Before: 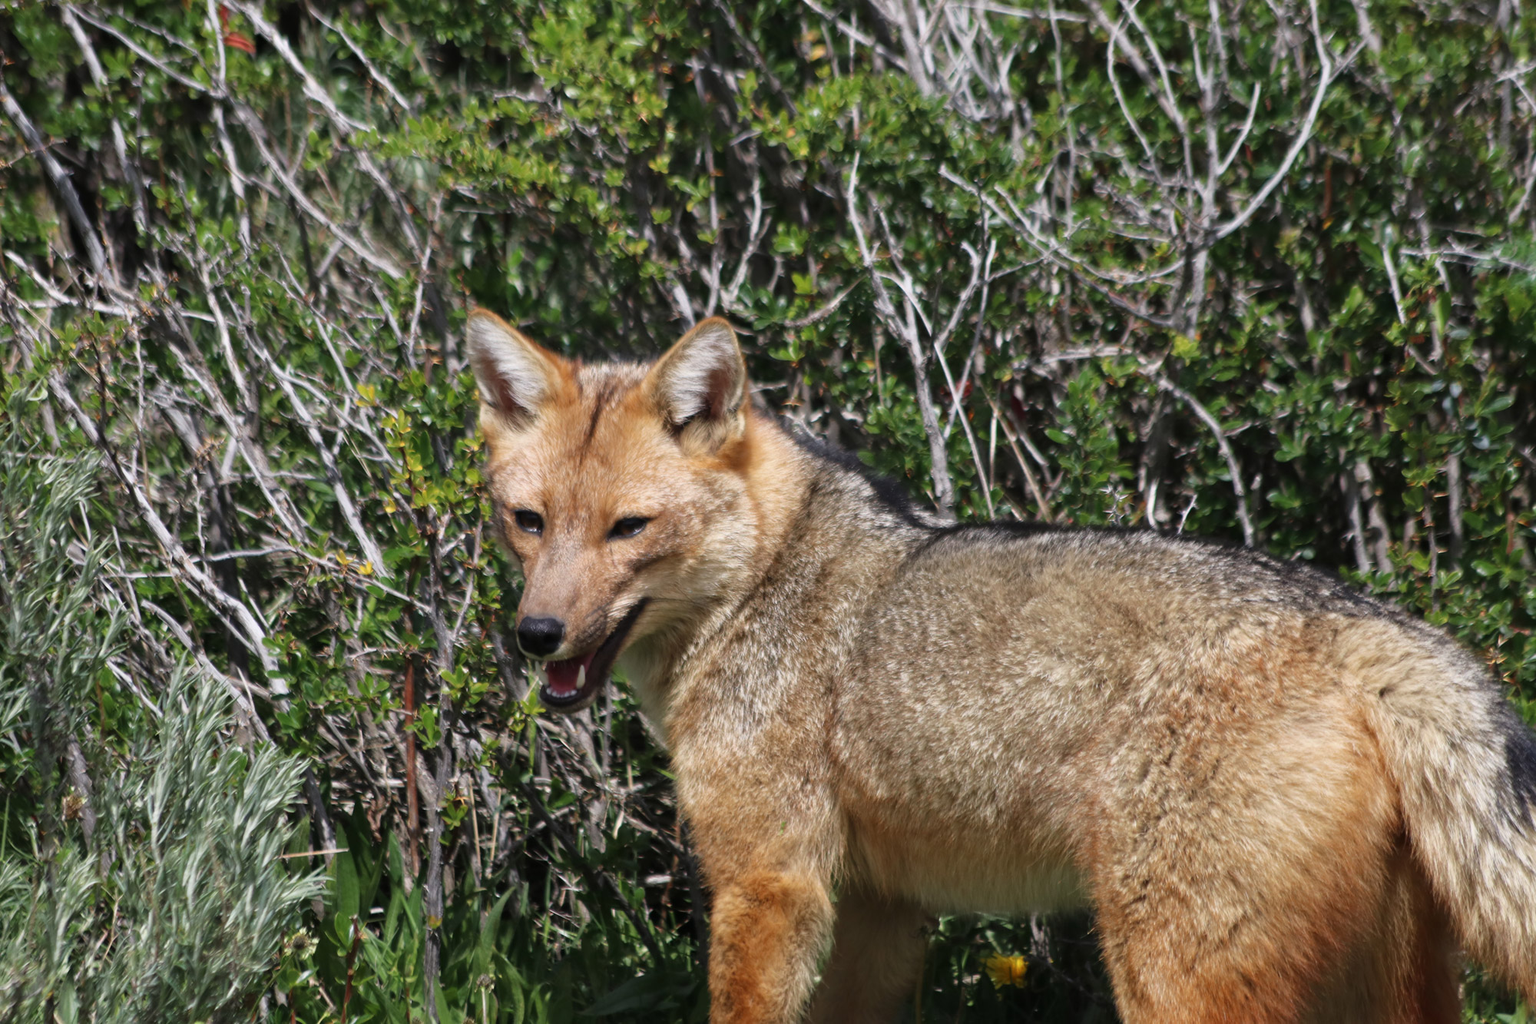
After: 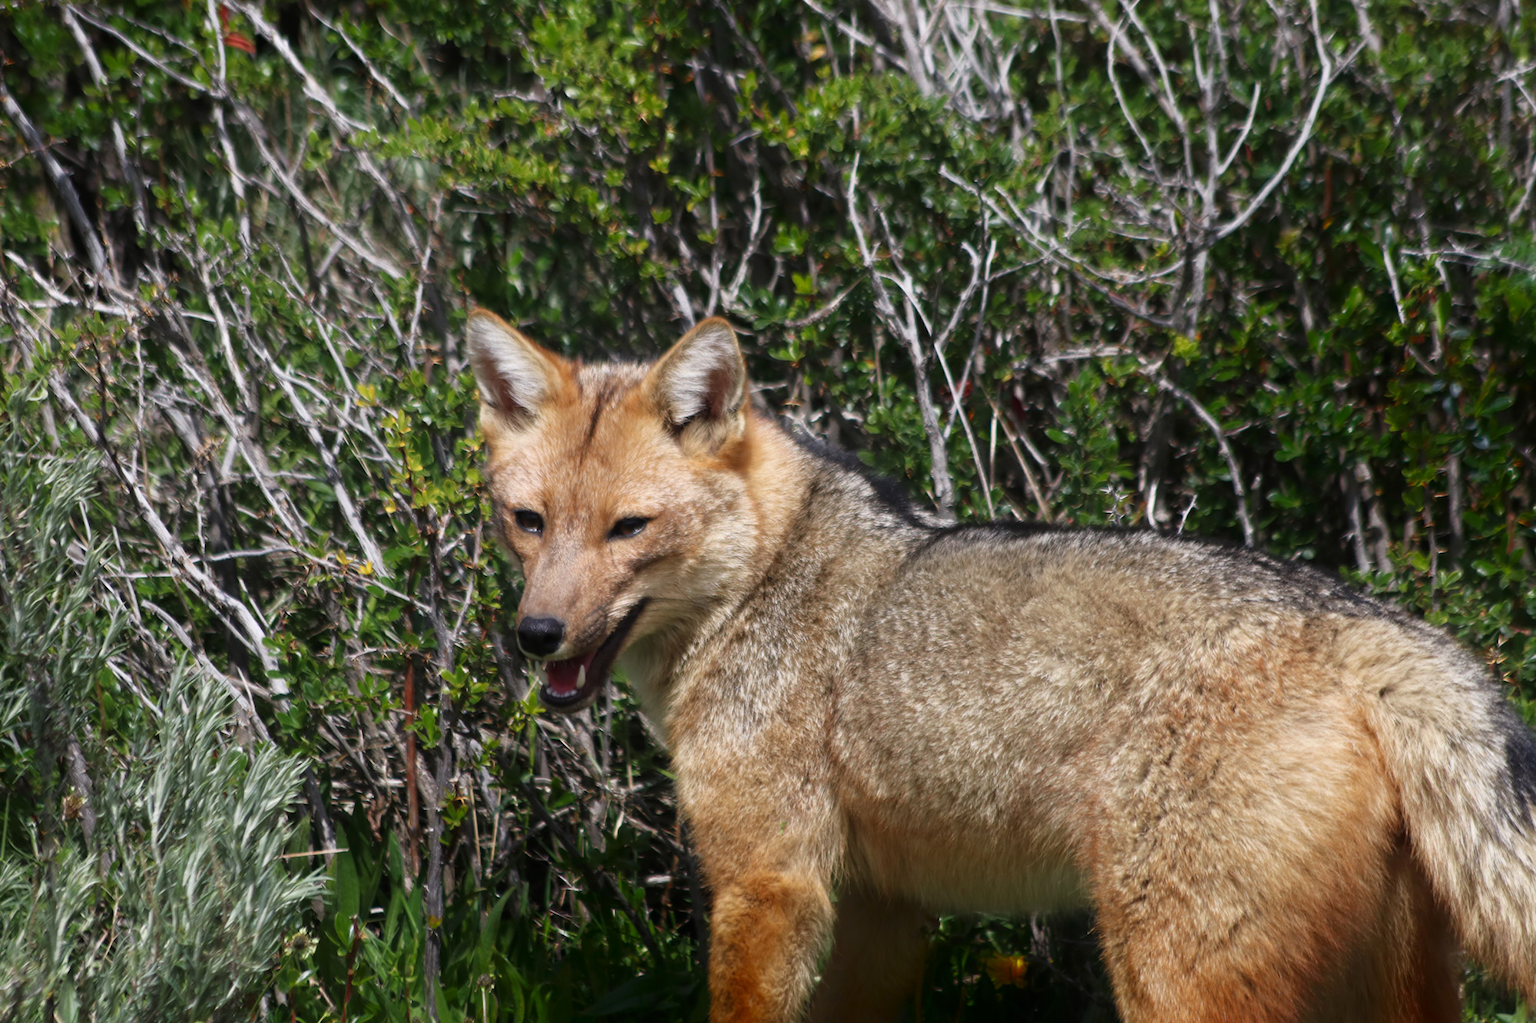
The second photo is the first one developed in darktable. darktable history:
shadows and highlights: shadows -68.29, highlights 36.73, soften with gaussian
